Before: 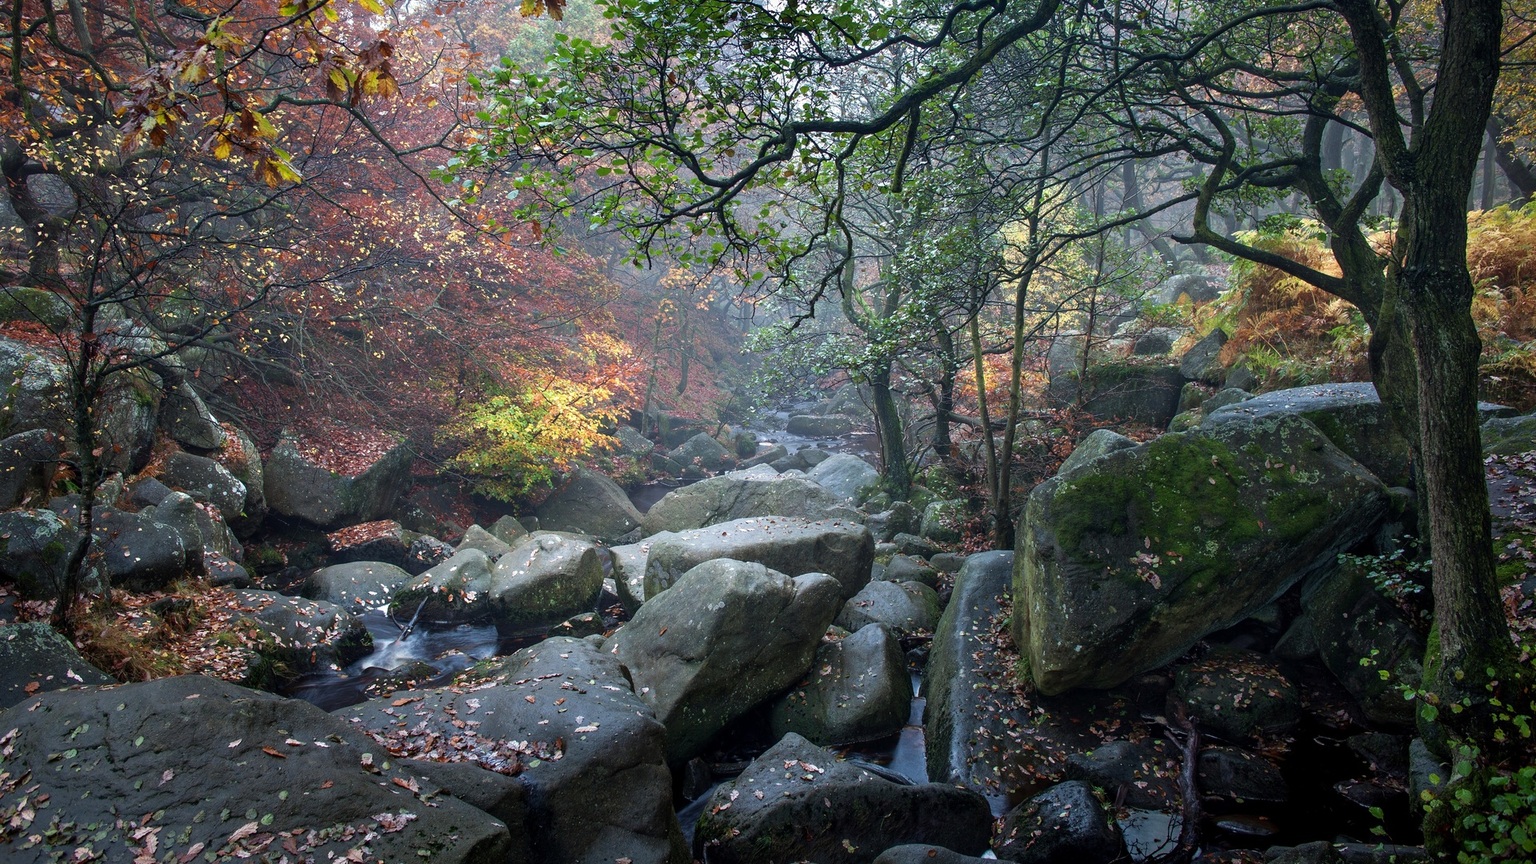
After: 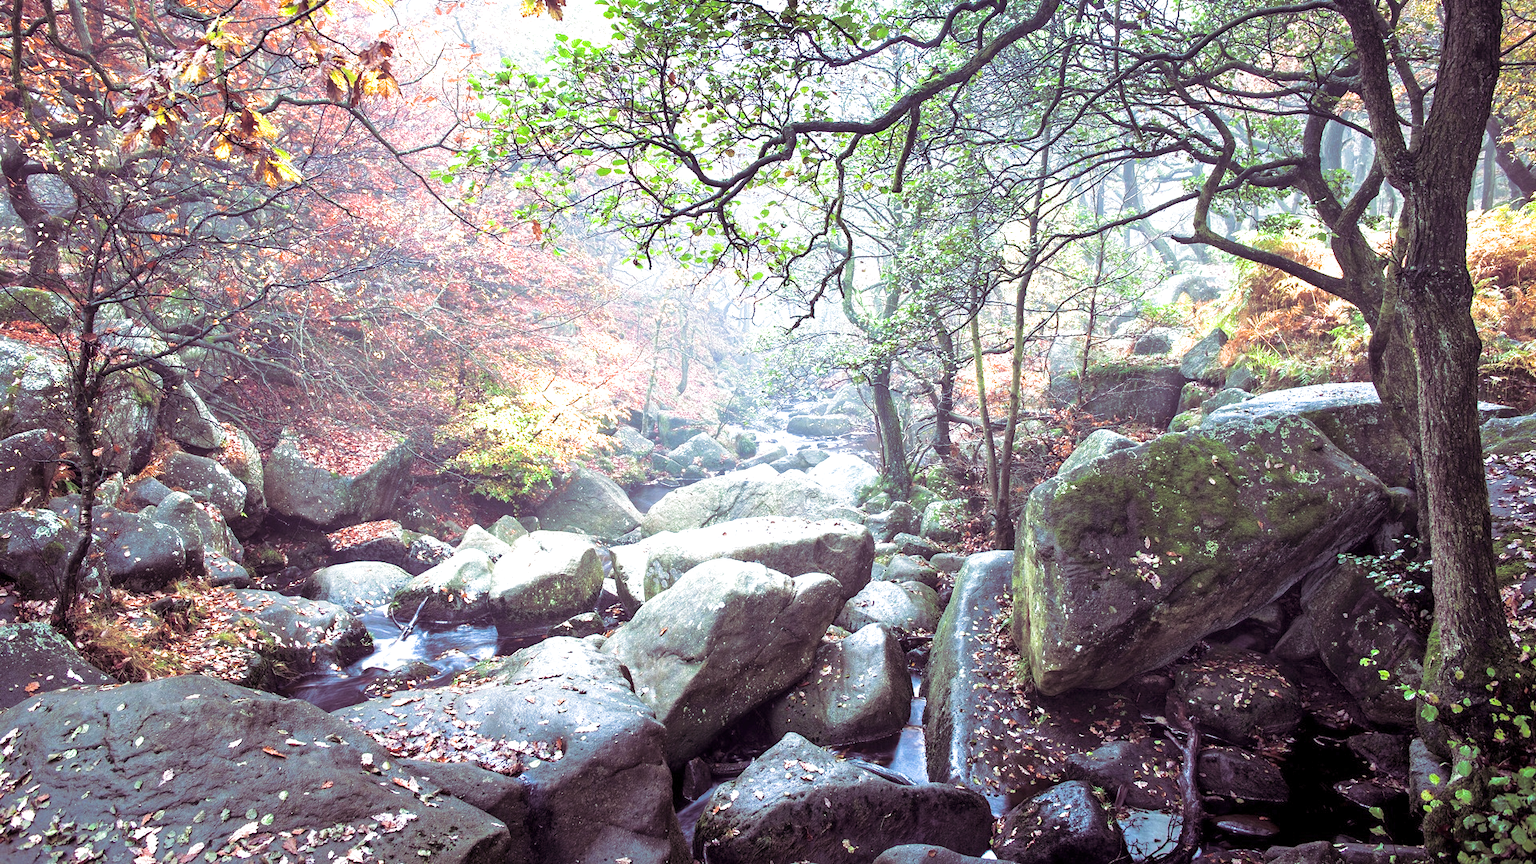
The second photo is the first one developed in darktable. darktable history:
exposure: exposure 2.003 EV, compensate highlight preservation false
split-toning: shadows › hue 316.8°, shadows › saturation 0.47, highlights › hue 201.6°, highlights › saturation 0, balance -41.97, compress 28.01%
